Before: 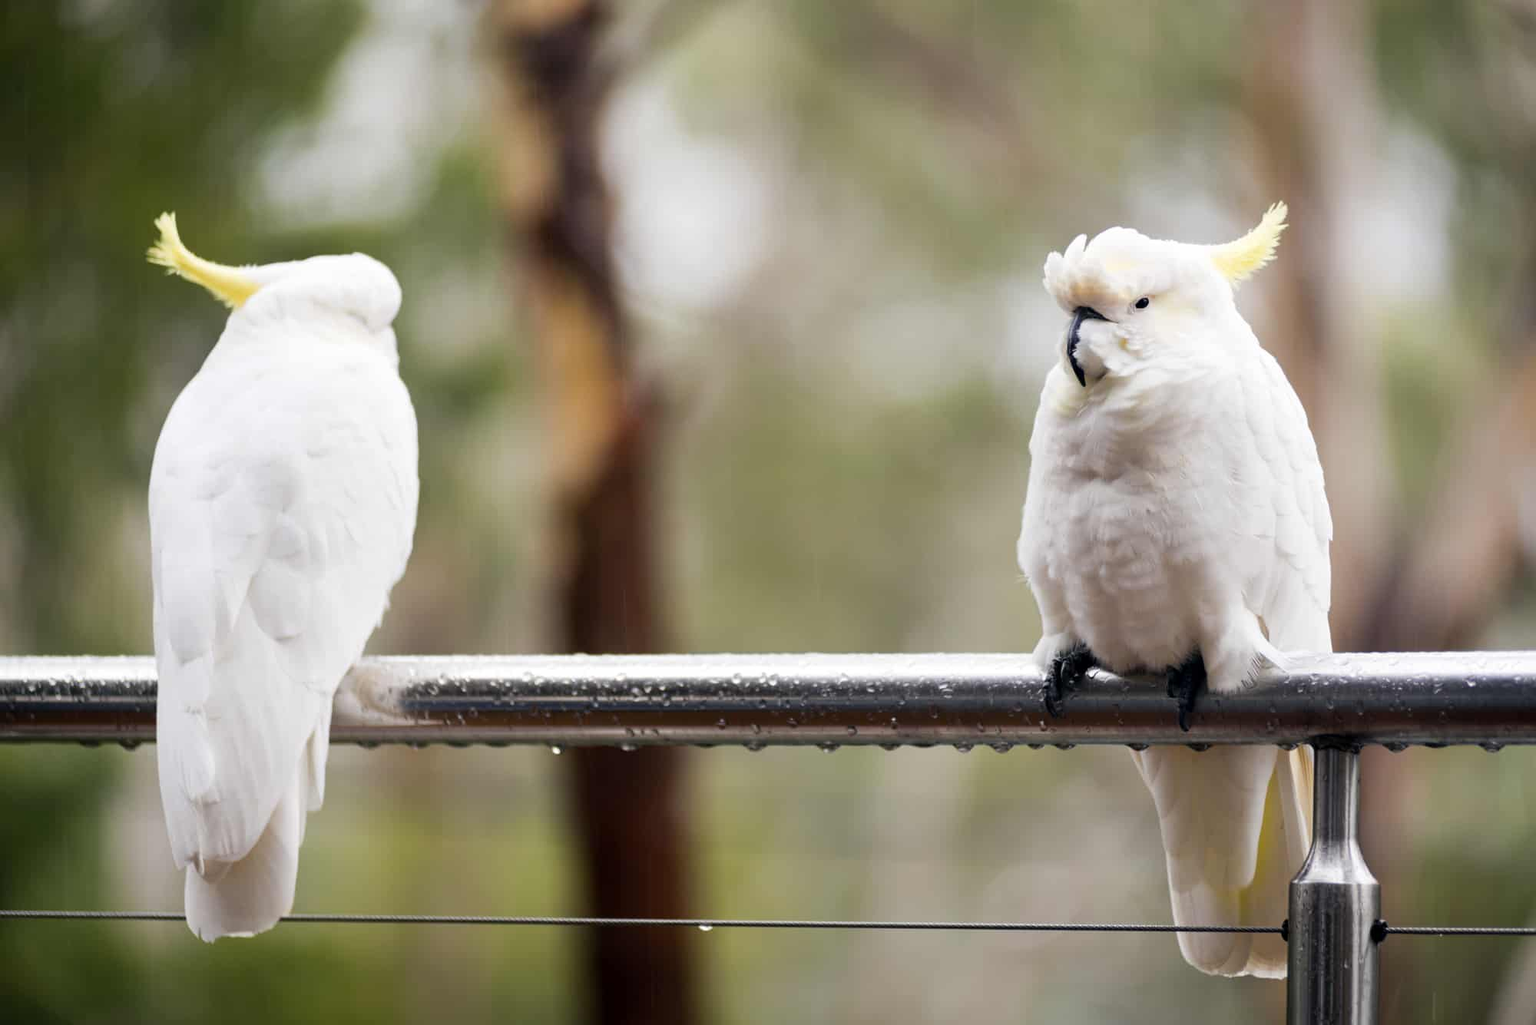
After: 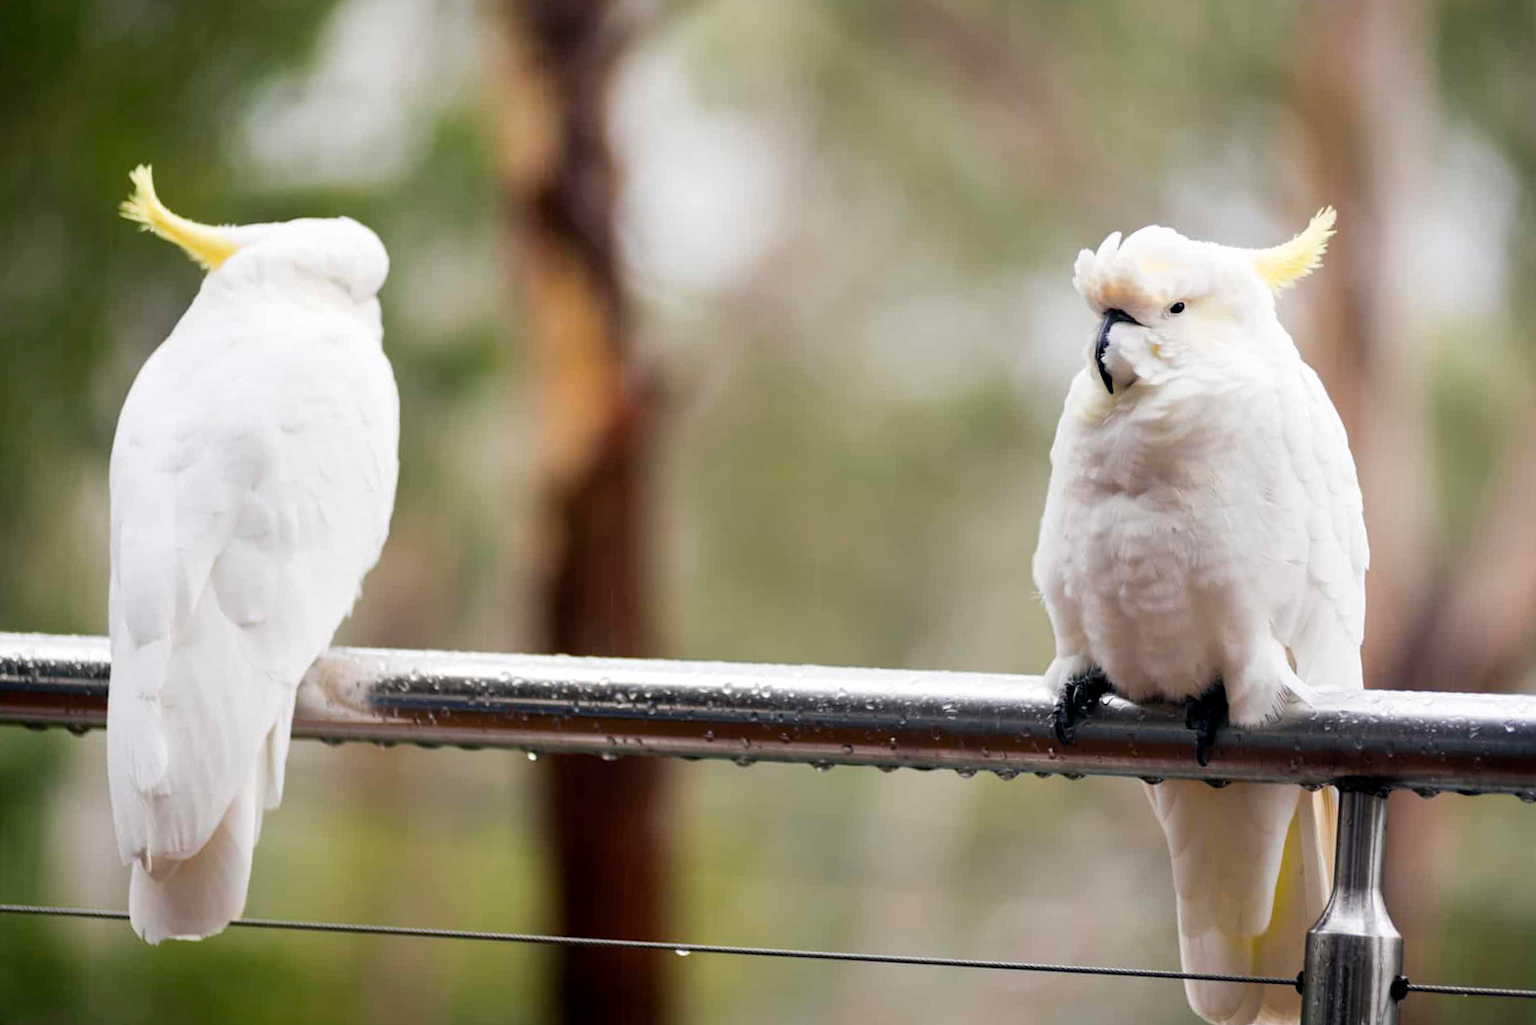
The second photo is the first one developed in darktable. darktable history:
crop and rotate: angle -2.56°
